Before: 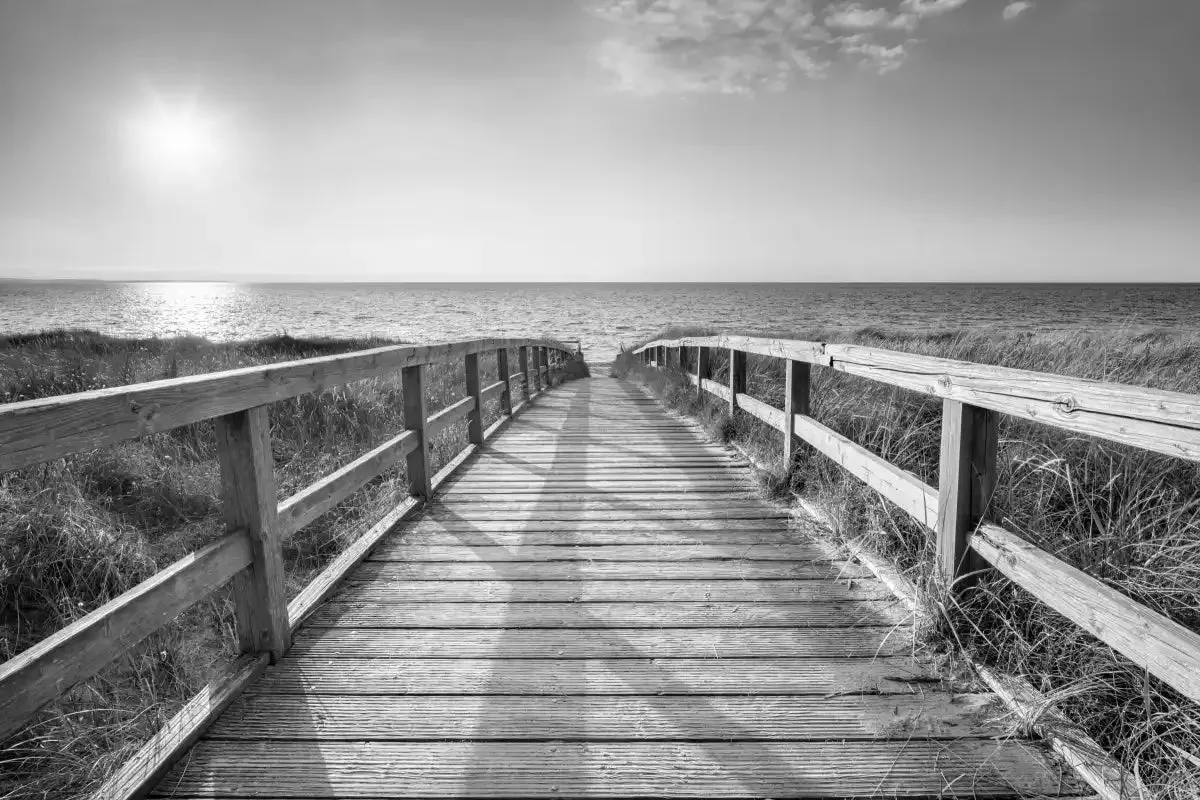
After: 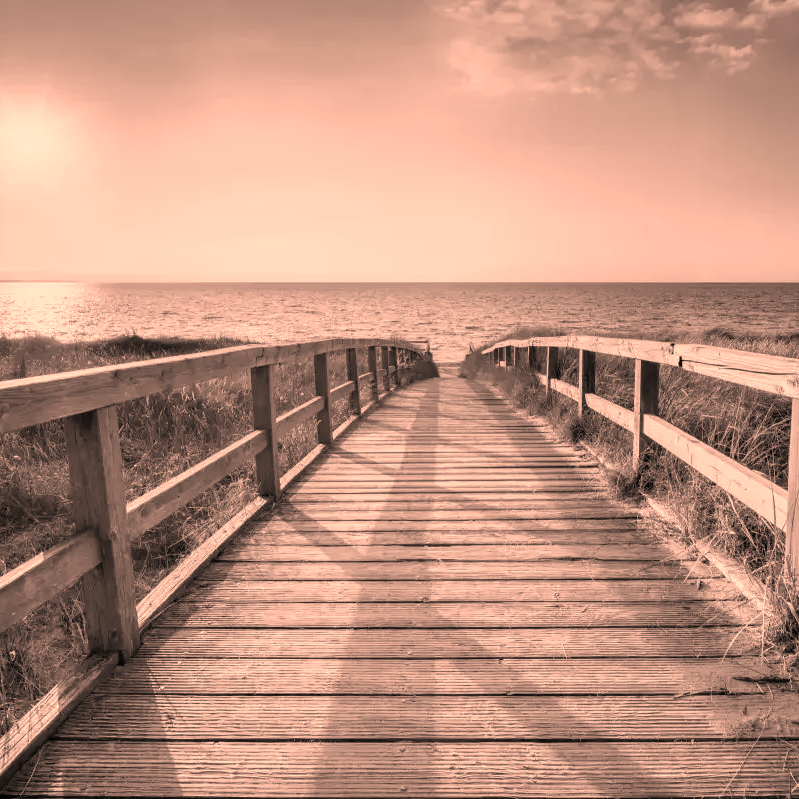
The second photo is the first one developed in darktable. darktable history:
crop and rotate: left 12.648%, right 20.685%
color correction: highlights a* 40, highlights b* 40, saturation 0.69
